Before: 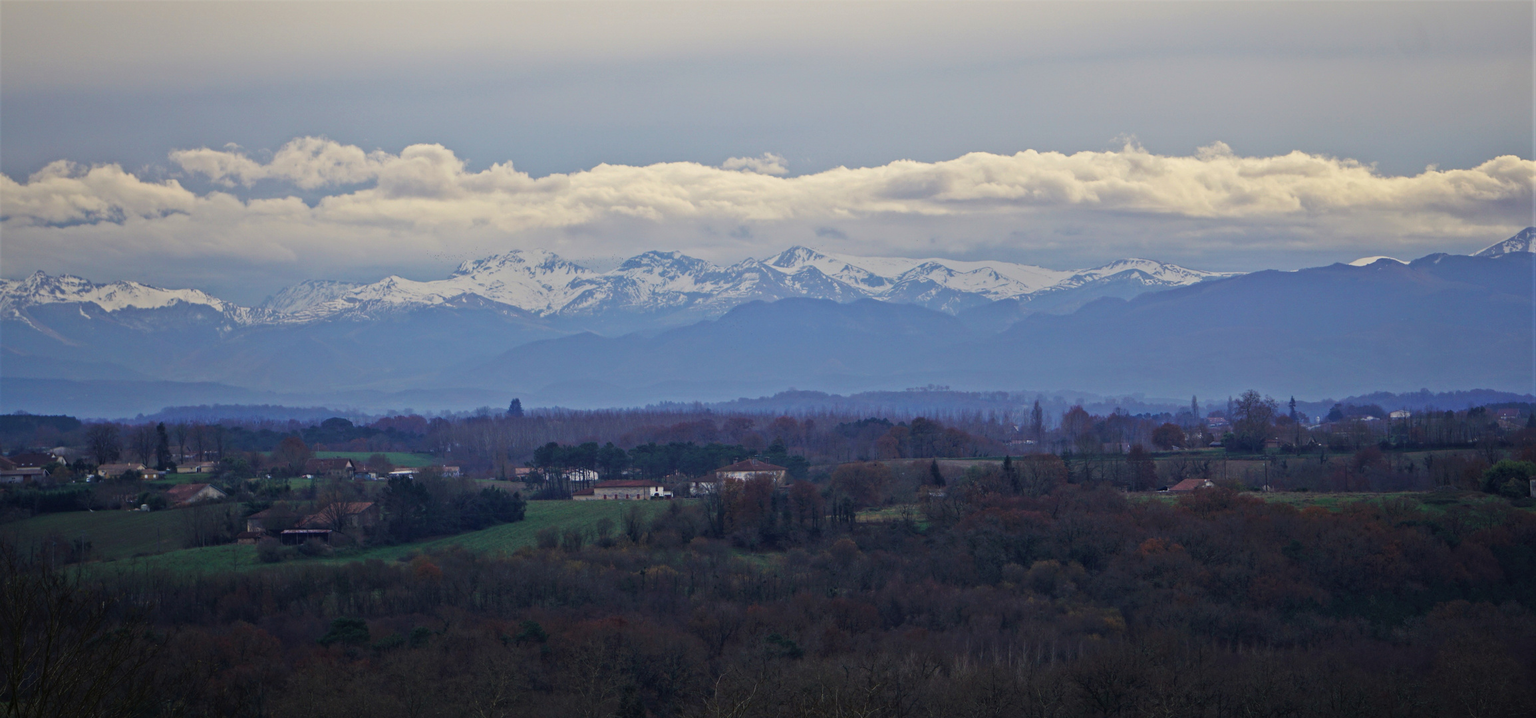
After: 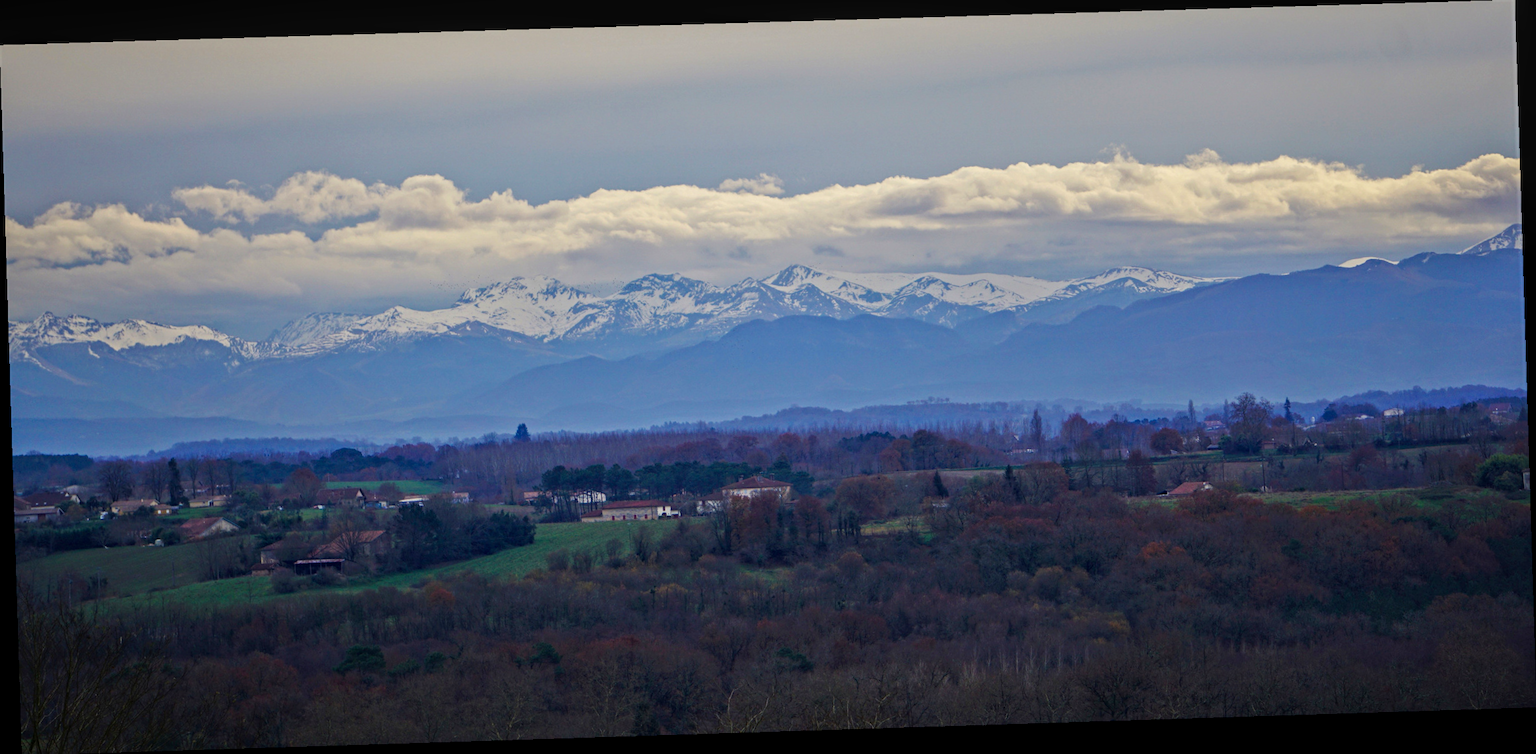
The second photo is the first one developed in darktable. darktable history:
rotate and perspective: rotation -1.77°, lens shift (horizontal) 0.004, automatic cropping off
local contrast: on, module defaults
color balance rgb: perceptual saturation grading › global saturation 35%, perceptual saturation grading › highlights -25%, perceptual saturation grading › shadows 25%, global vibrance 10%
